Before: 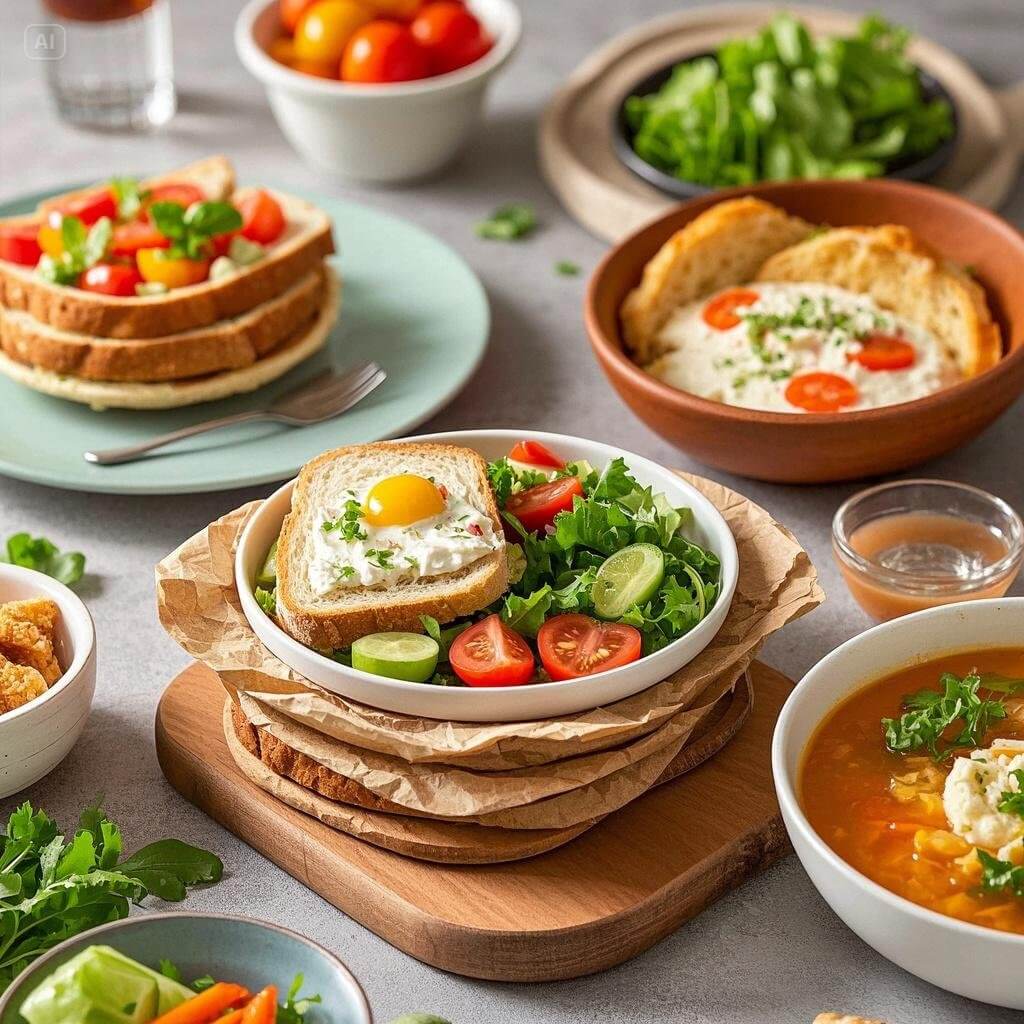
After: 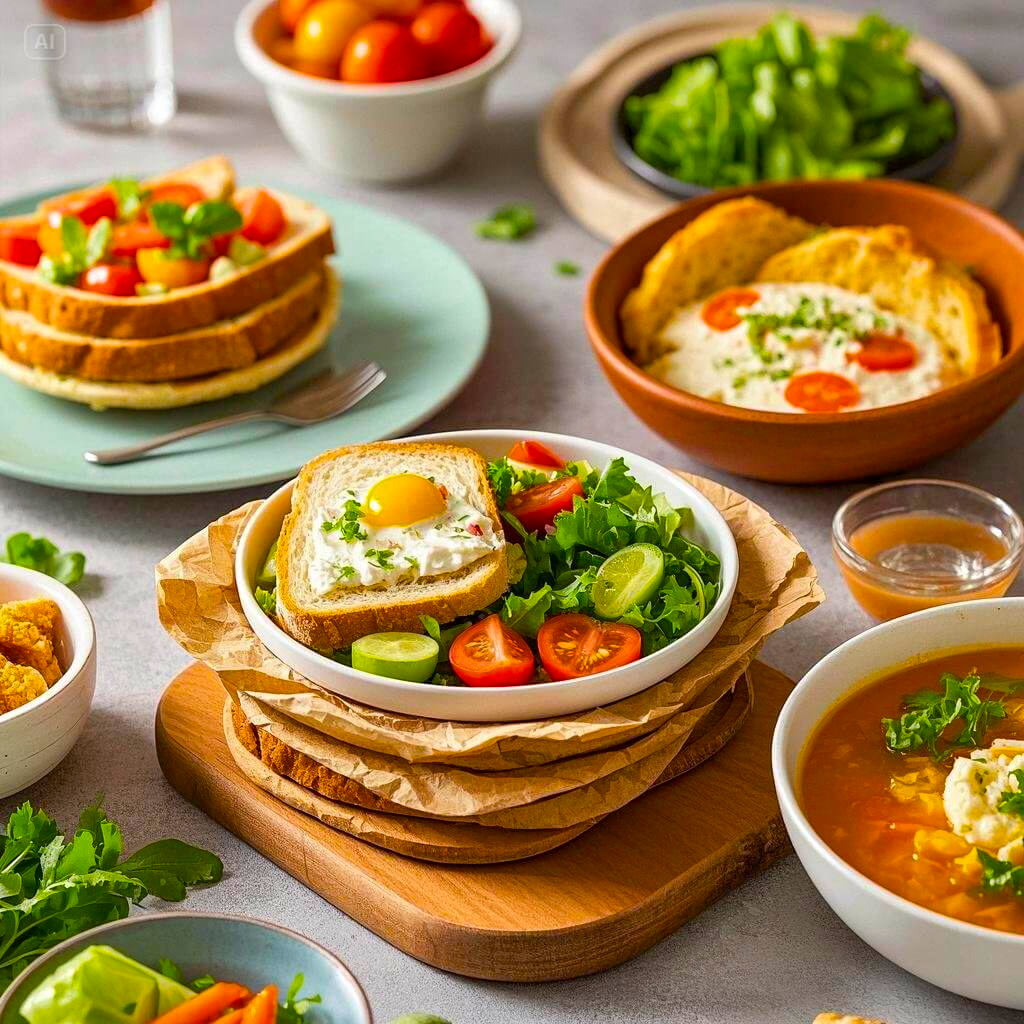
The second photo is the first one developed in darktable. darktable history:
base curve: curves: ch0 [(0, 0) (0.297, 0.298) (1, 1)], preserve colors none
tone equalizer: on, module defaults
color balance rgb: linear chroma grading › global chroma 15%, perceptual saturation grading › global saturation 30%
